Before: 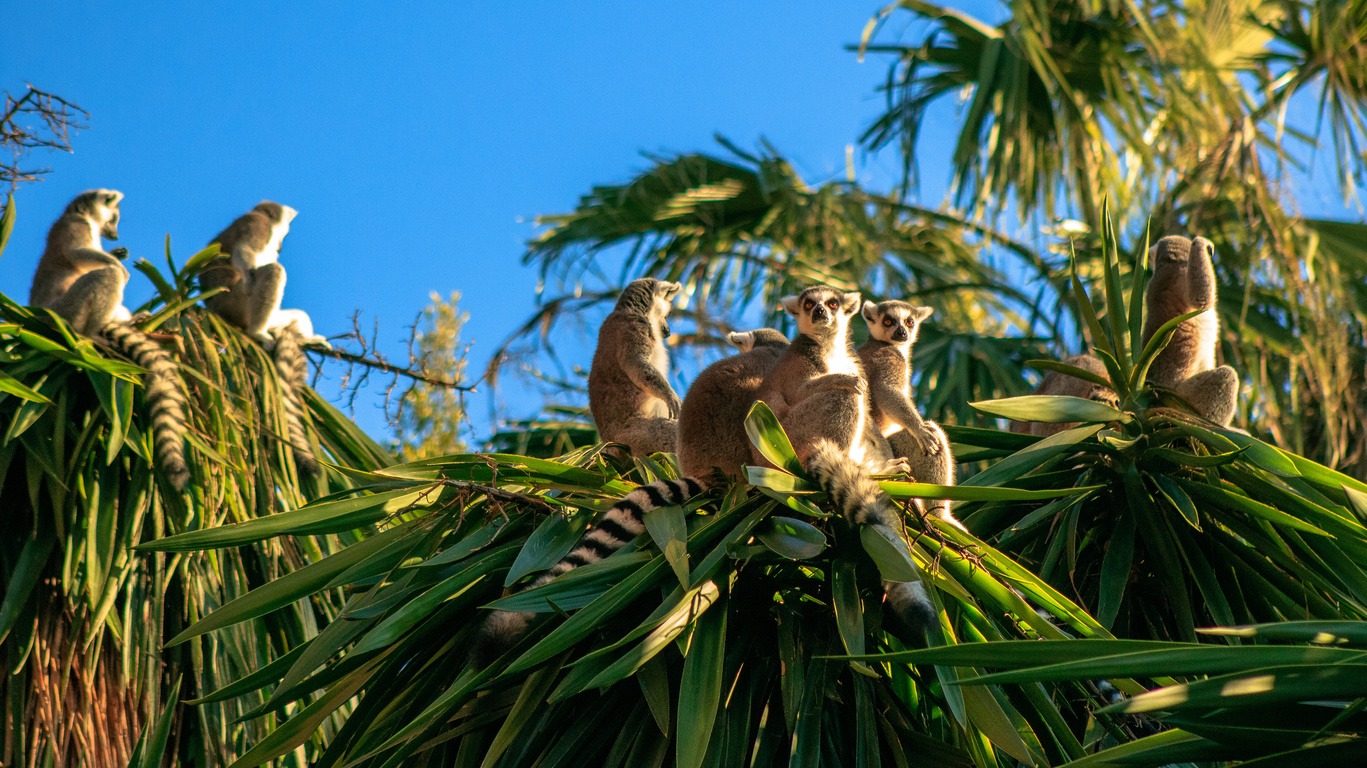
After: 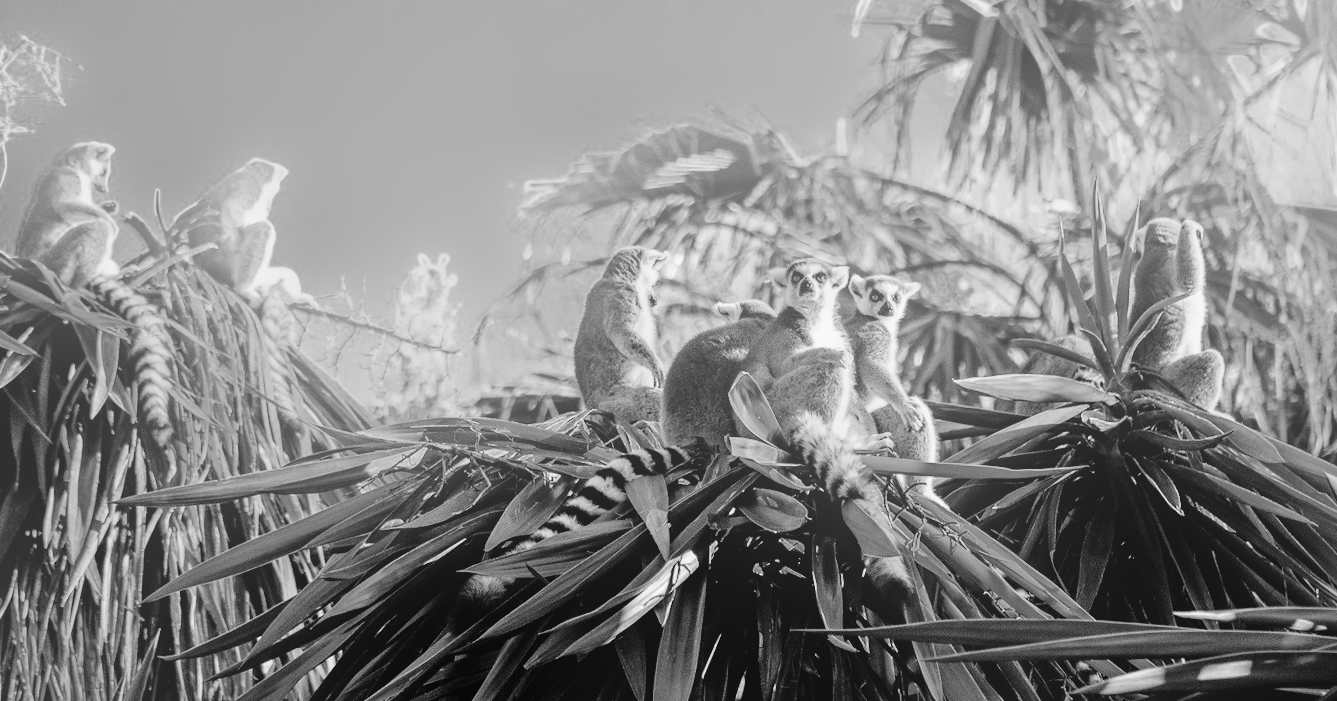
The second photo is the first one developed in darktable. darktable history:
crop and rotate: top 2.479%, bottom 3.018%
exposure: black level correction 0, exposure 0.5 EV, compensate highlight preservation false
haze removal: strength 0.29, distance 0.25, compatibility mode true, adaptive false
bloom: on, module defaults
tone curve: curves: ch0 [(0, 0) (0.004, 0) (0.133, 0.071) (0.341, 0.453) (0.839, 0.922) (1, 1)], color space Lab, linked channels, preserve colors none
rotate and perspective: rotation 1.57°, crop left 0.018, crop right 0.982, crop top 0.039, crop bottom 0.961
rgb curve: mode RGB, independent channels
monochrome: a -11.7, b 1.62, size 0.5, highlights 0.38
